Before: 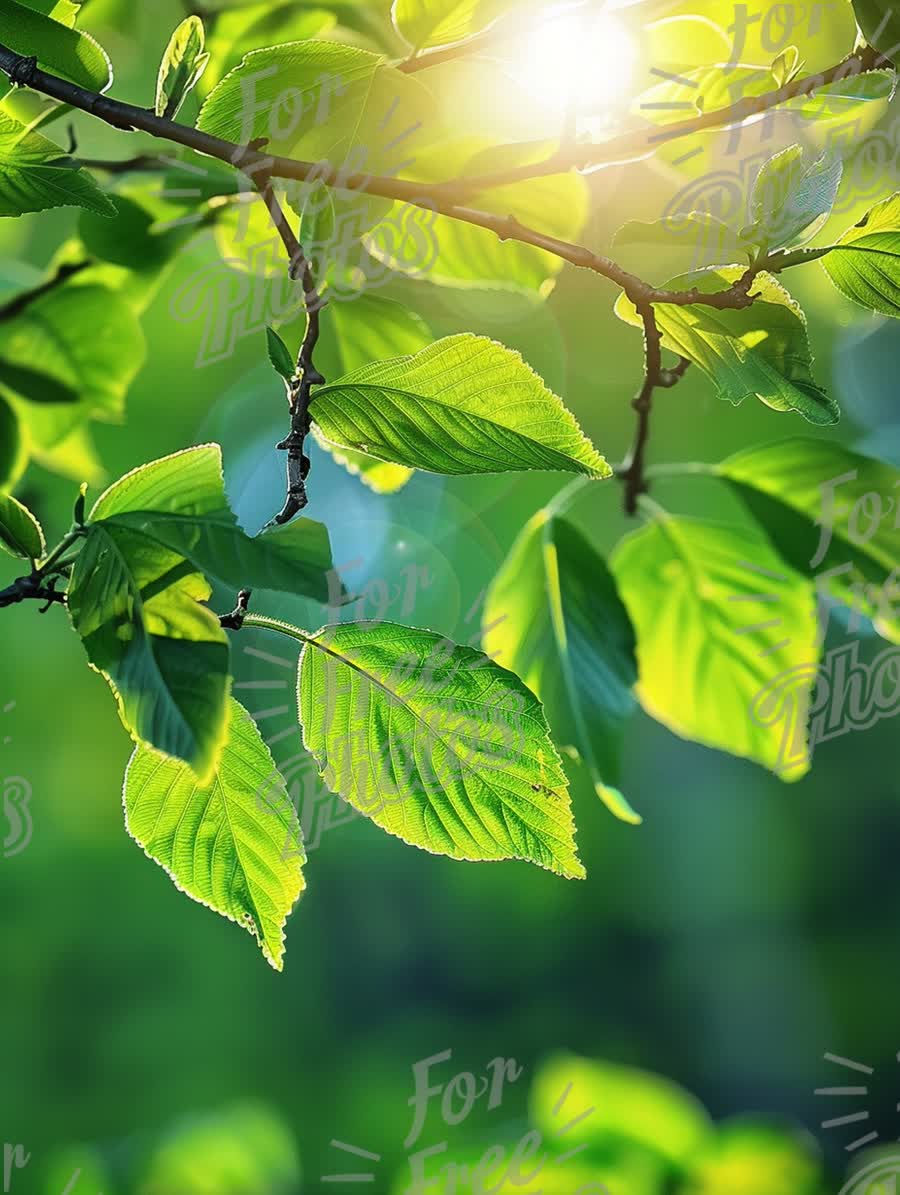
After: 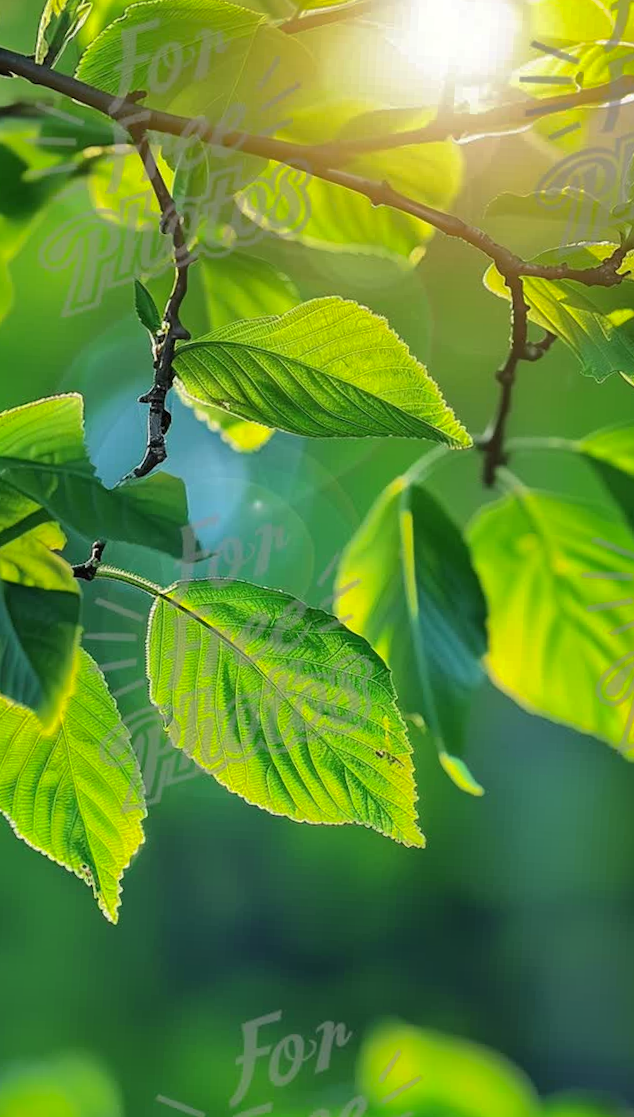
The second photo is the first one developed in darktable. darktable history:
shadows and highlights: shadows 39.44, highlights -59.82
crop and rotate: angle -3°, left 13.976%, top 0.024%, right 10.757%, bottom 0.066%
levels: mode automatic, levels [0, 0.281, 0.562]
